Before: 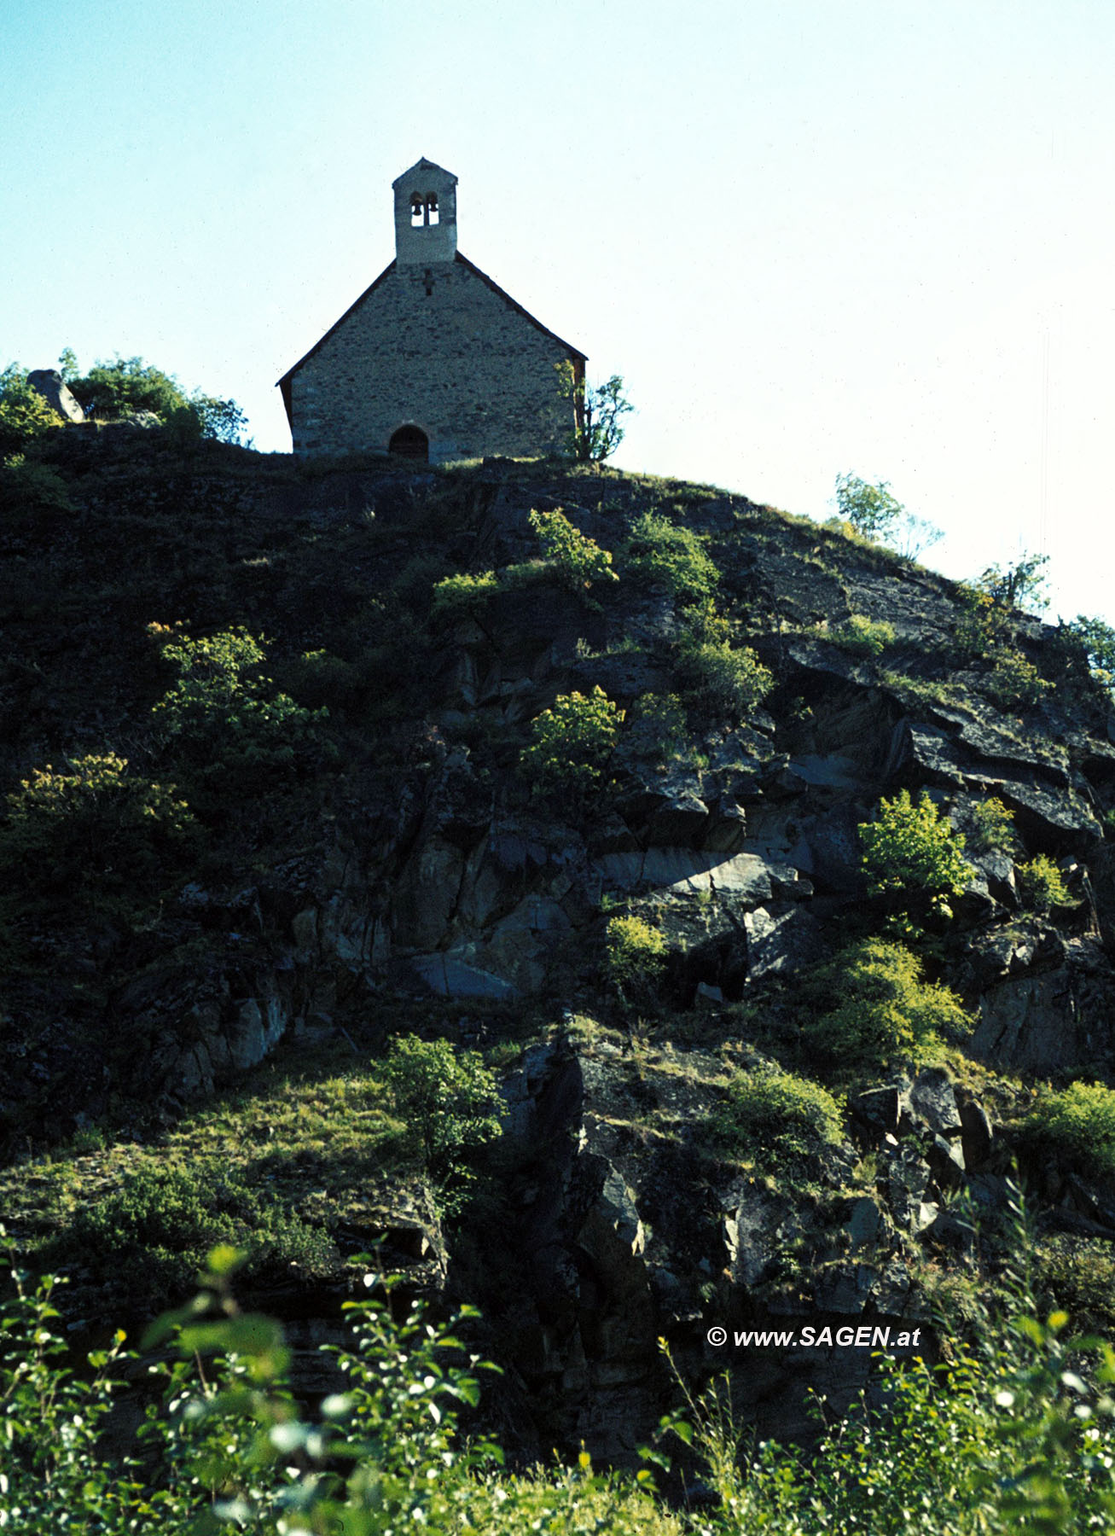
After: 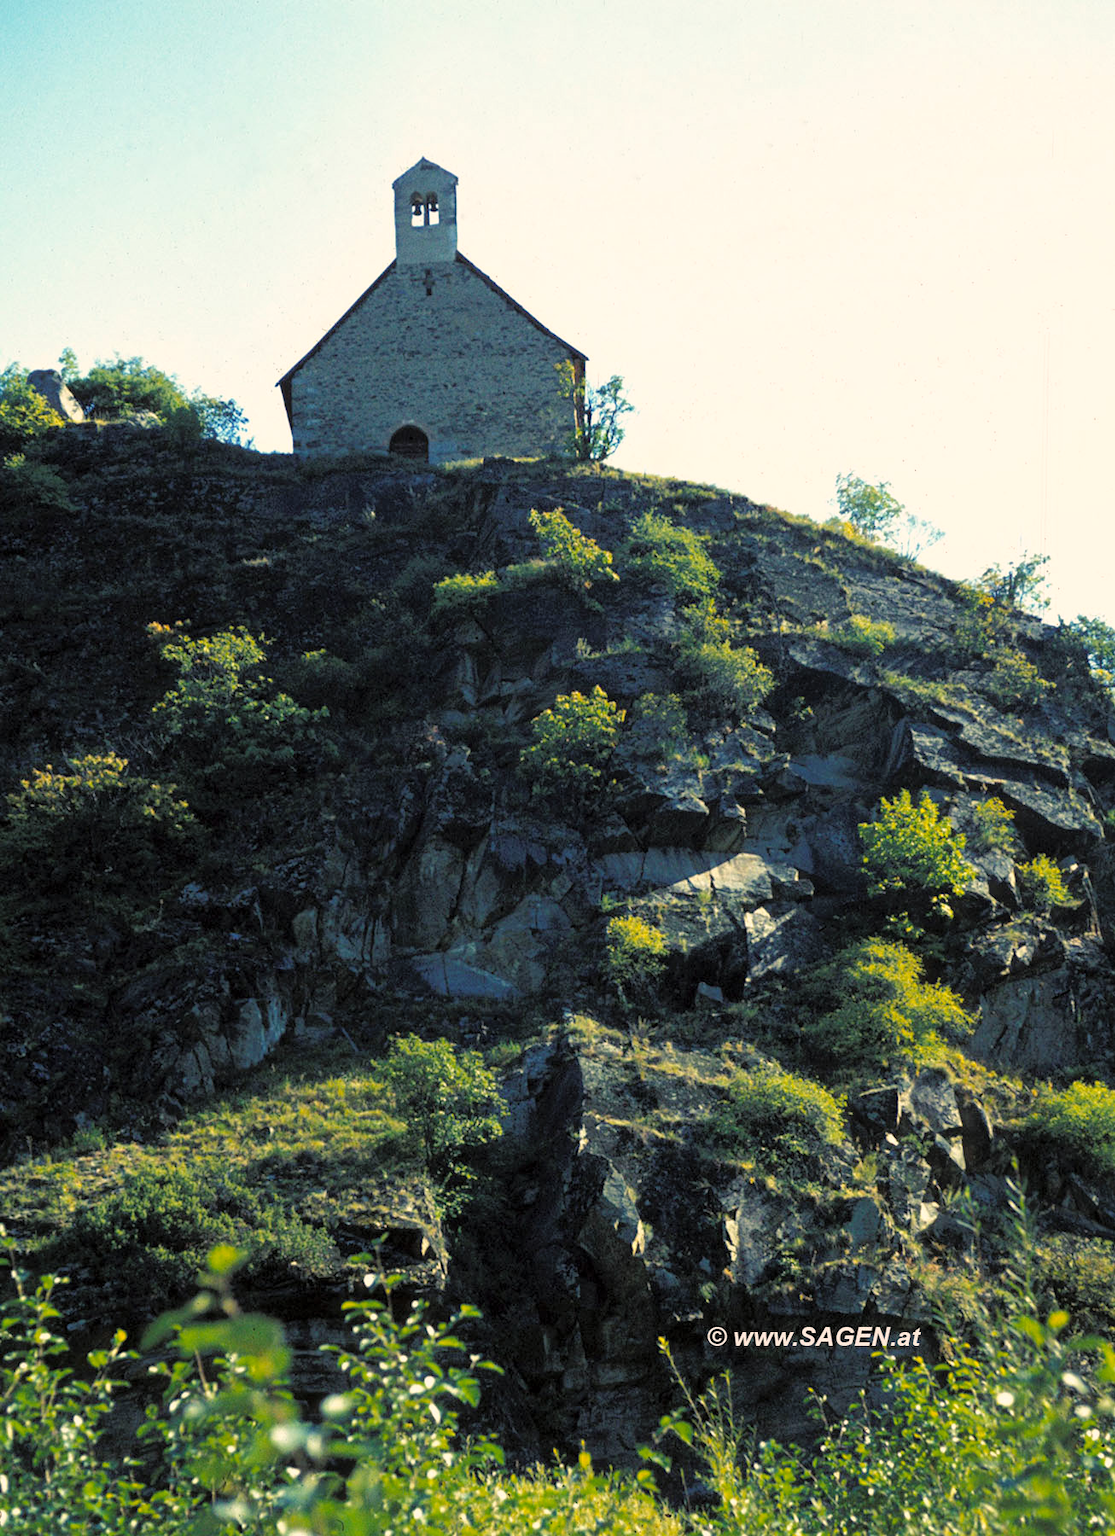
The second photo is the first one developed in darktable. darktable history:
tone curve: curves: ch0 [(0, 0) (0.004, 0.008) (0.077, 0.156) (0.169, 0.29) (0.774, 0.774) (1, 1)], color space Lab, independent channels, preserve colors none
color balance rgb: shadows lift › chroma 1.044%, shadows lift › hue 217.32°, highlights gain › chroma 3.06%, highlights gain › hue 60.25°, perceptual saturation grading › global saturation 19.672%
